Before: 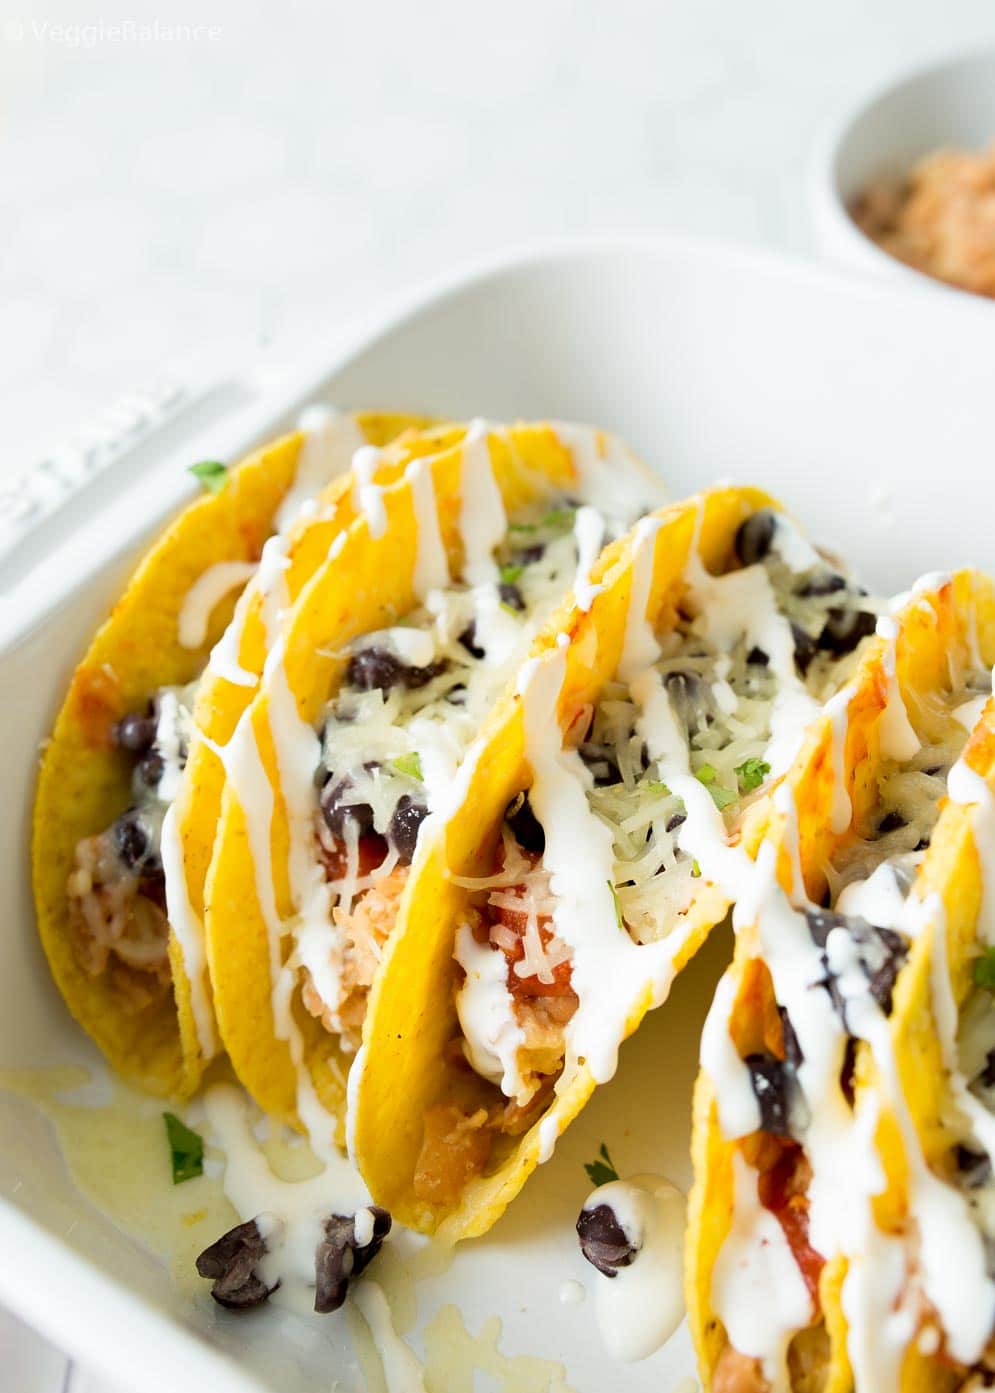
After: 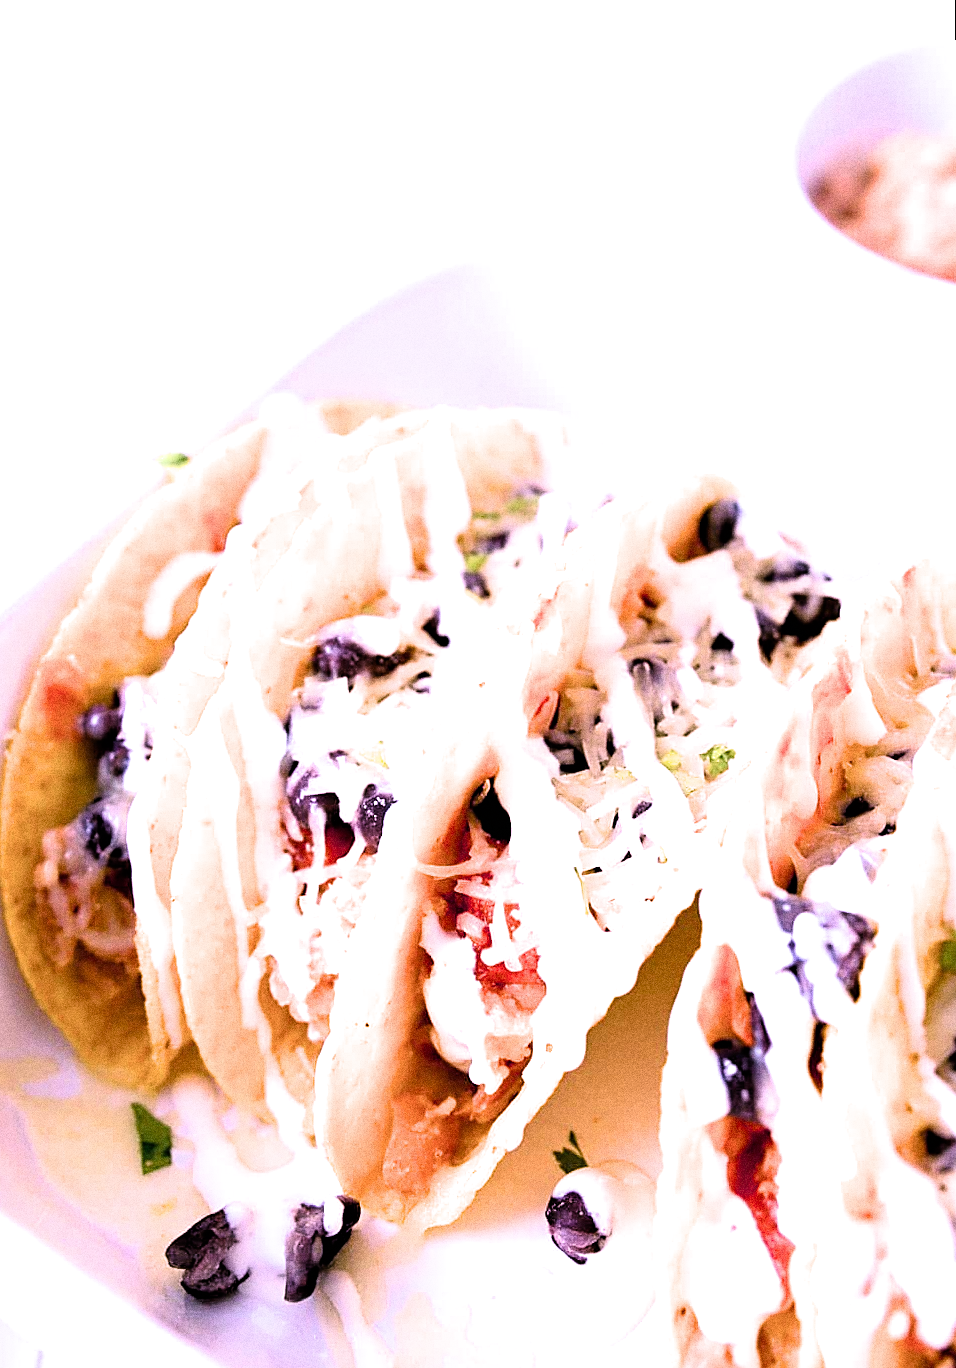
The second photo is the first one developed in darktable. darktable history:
sharpen: on, module defaults
color balance rgb: shadows lift › chroma 2%, shadows lift › hue 247.2°, power › chroma 0.3%, power › hue 25.2°, highlights gain › chroma 3%, highlights gain › hue 60°, global offset › luminance 0.75%, perceptual saturation grading › global saturation 20%, perceptual saturation grading › highlights -20%, perceptual saturation grading › shadows 30%, global vibrance 20%
grain: coarseness 0.09 ISO, strength 40%
exposure: exposure 0.669 EV, compensate highlight preservation false
rotate and perspective: rotation -0.45°, automatic cropping original format, crop left 0.008, crop right 0.992, crop top 0.012, crop bottom 0.988
color calibration: output R [1.107, -0.012, -0.003, 0], output B [0, 0, 1.308, 0], illuminant custom, x 0.389, y 0.387, temperature 3838.64 K
filmic rgb: black relative exposure -3.64 EV, white relative exposure 2.44 EV, hardness 3.29
crop and rotate: left 3.238%
